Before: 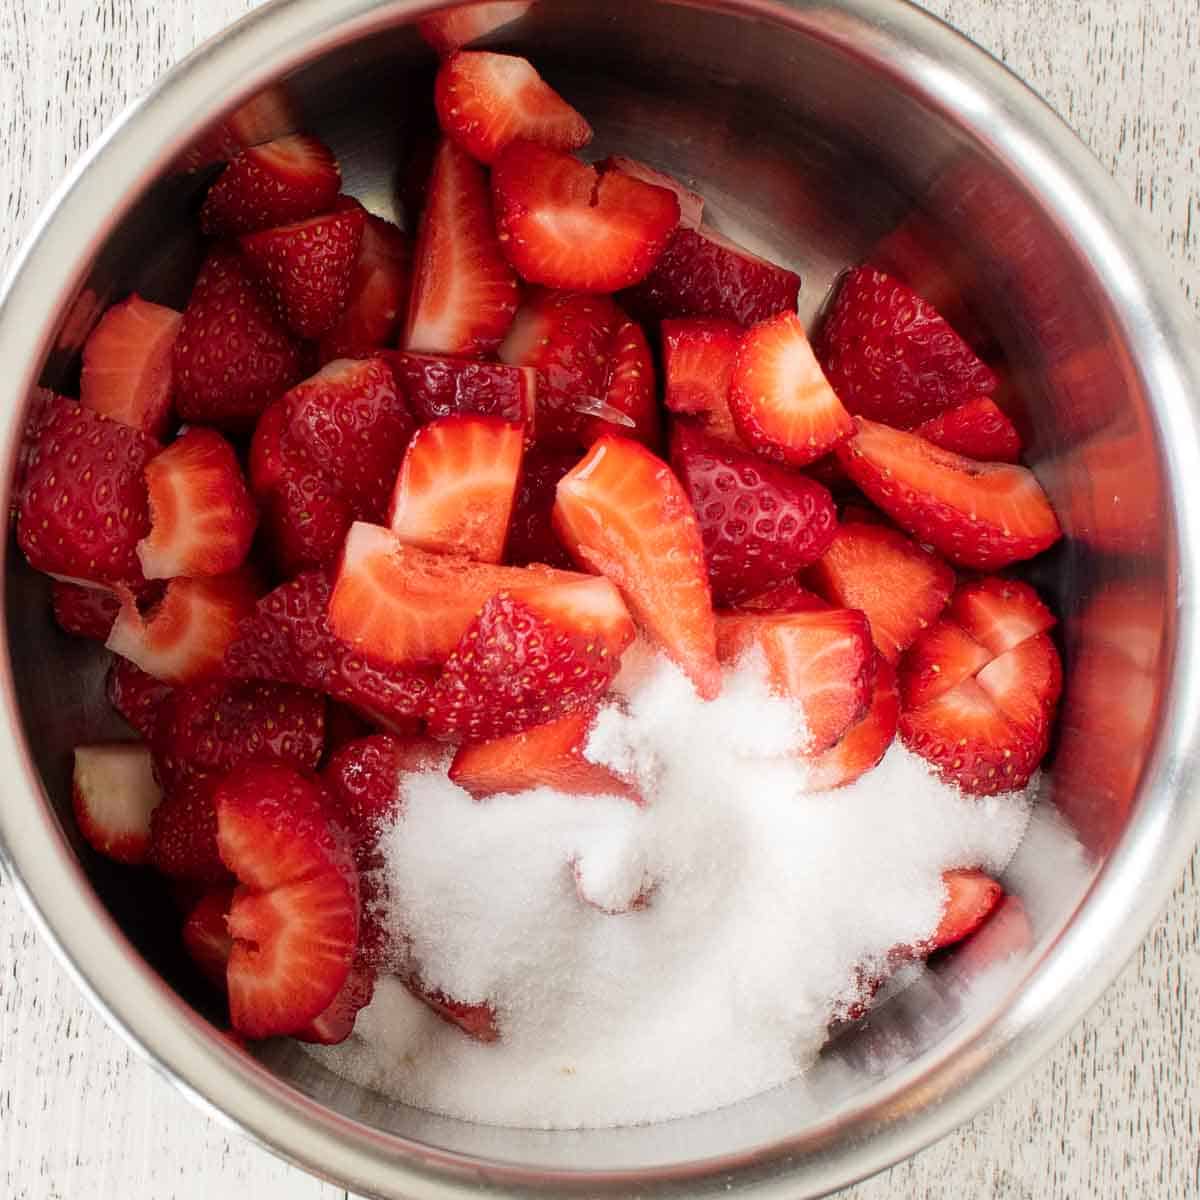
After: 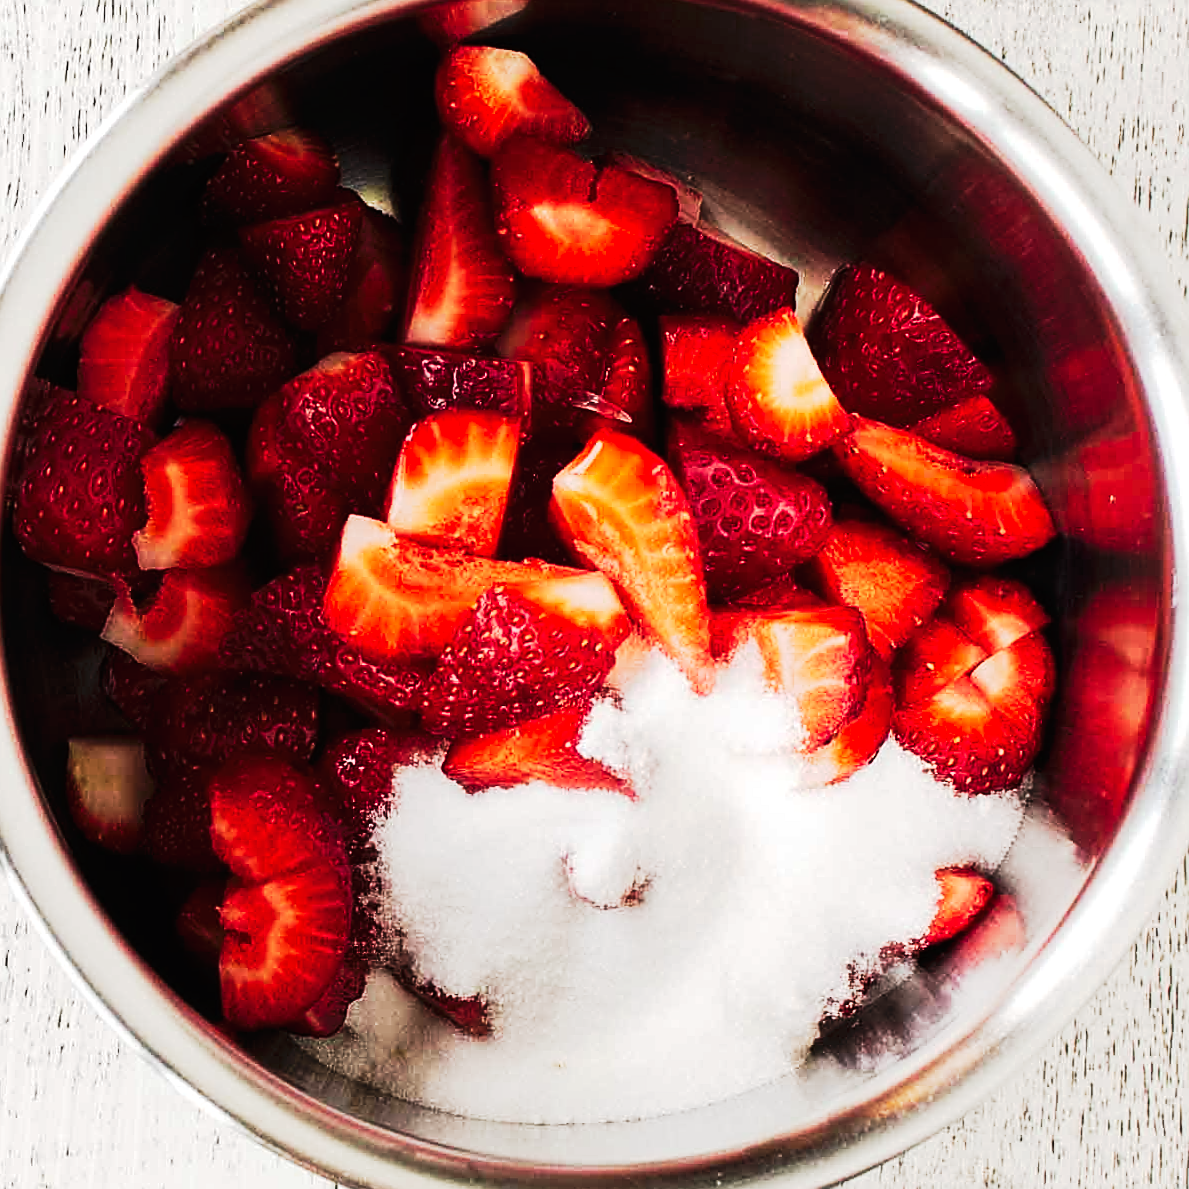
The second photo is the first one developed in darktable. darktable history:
exposure: black level correction -0.008, exposure 0.067 EV, compensate highlight preservation false
tone curve: curves: ch0 [(0, 0) (0.003, 0.005) (0.011, 0.006) (0.025, 0.004) (0.044, 0.004) (0.069, 0.007) (0.1, 0.014) (0.136, 0.018) (0.177, 0.034) (0.224, 0.065) (0.277, 0.089) (0.335, 0.143) (0.399, 0.219) (0.468, 0.327) (0.543, 0.455) (0.623, 0.63) (0.709, 0.786) (0.801, 0.87) (0.898, 0.922) (1, 1)], preserve colors none
crop and rotate: angle -0.5°
sharpen: on, module defaults
contrast brightness saturation: saturation -0.17
